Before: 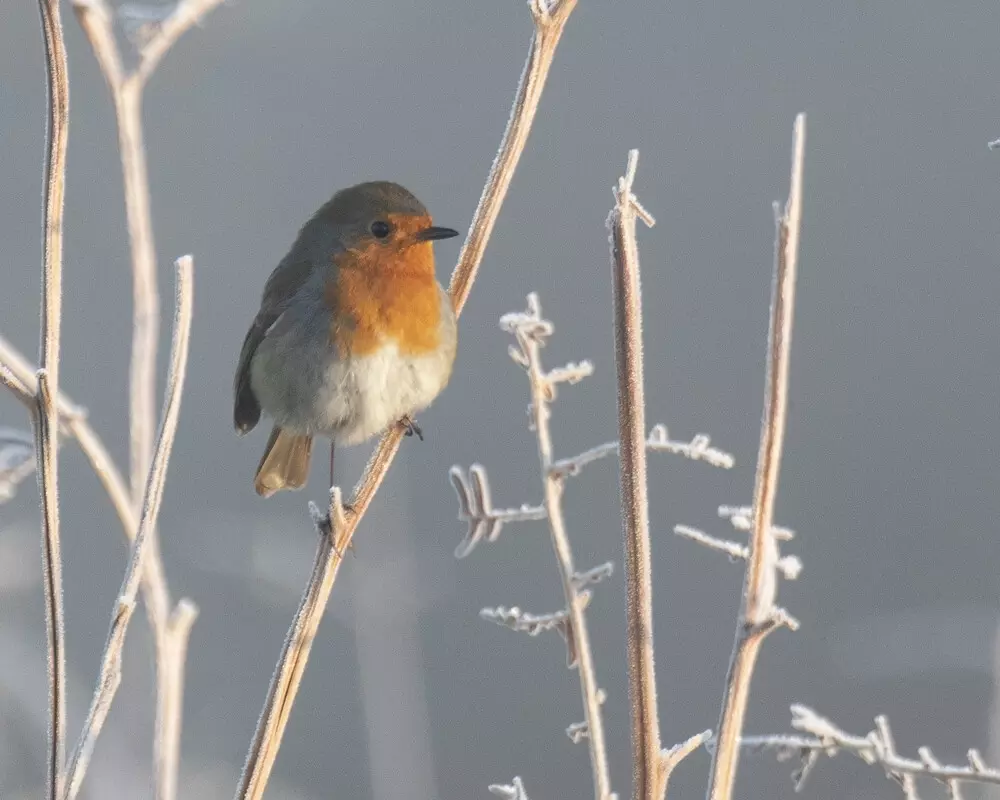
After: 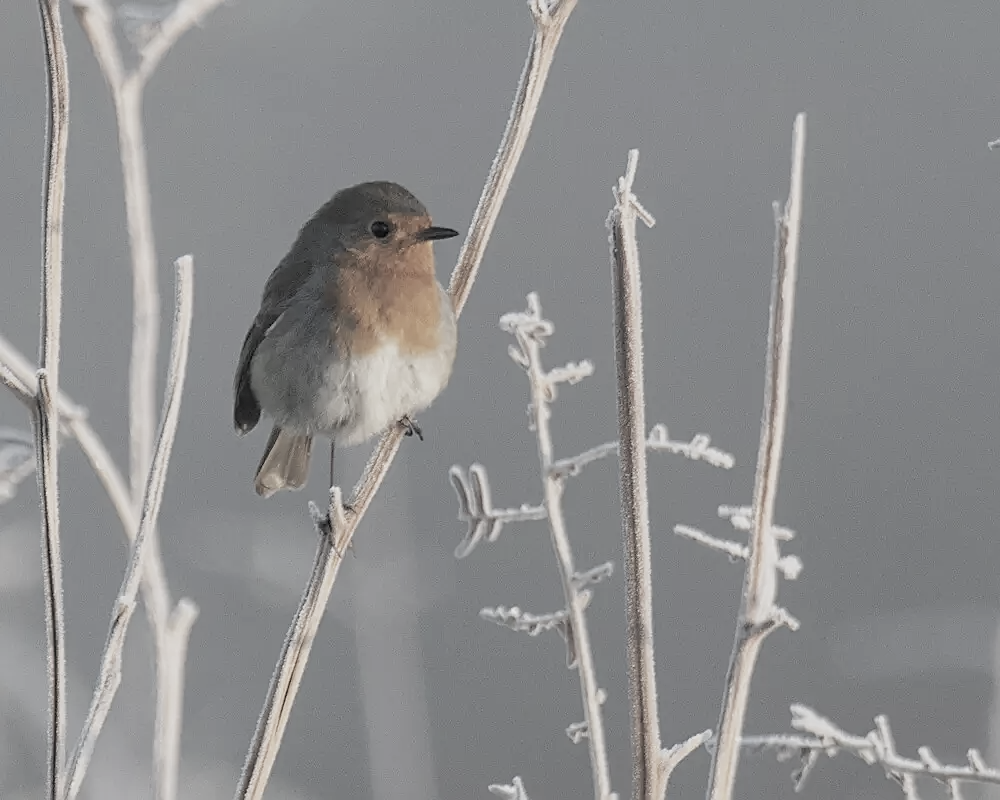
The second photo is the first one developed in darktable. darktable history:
sharpen: on, module defaults
filmic rgb: black relative exposure -7.72 EV, white relative exposure 4.41 EV, target black luminance 0%, hardness 3.76, latitude 50.83%, contrast 1.062, highlights saturation mix 8.79%, shadows ↔ highlights balance -0.248%
color correction: highlights b* 0.012, saturation 0.345
